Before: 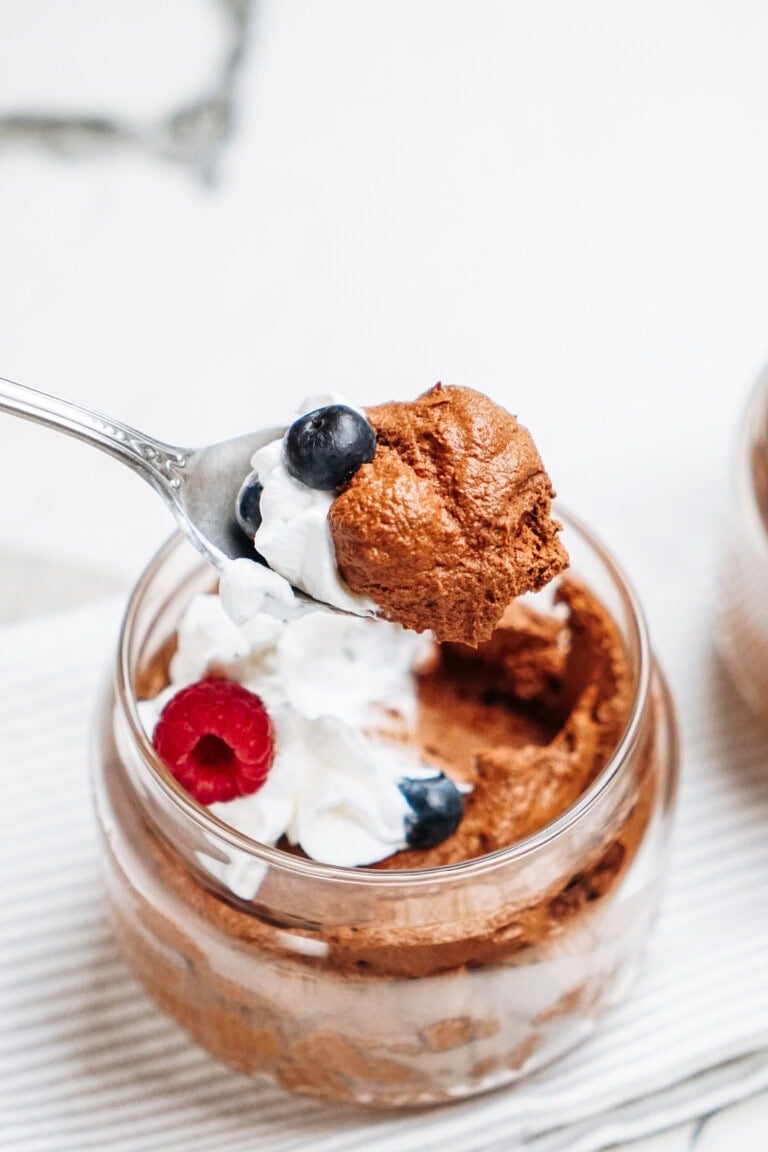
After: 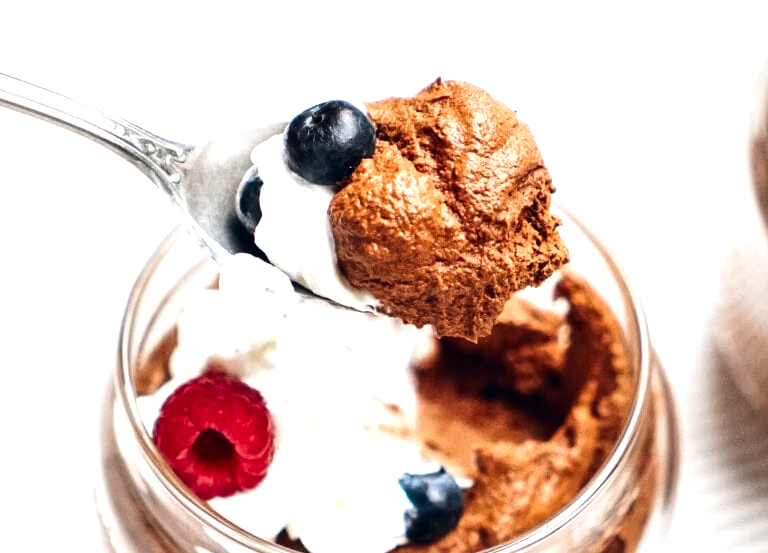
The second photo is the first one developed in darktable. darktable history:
vignetting: brightness -0.178, saturation -0.303
color correction: highlights a* 0.462, highlights b* 2.72, shadows a* -1.07, shadows b* -4.53
crop and rotate: top 26.534%, bottom 25.458%
contrast brightness saturation: contrast 0.027, brightness -0.043
tone equalizer: -8 EV -0.733 EV, -7 EV -0.704 EV, -6 EV -0.579 EV, -5 EV -0.375 EV, -3 EV 0.398 EV, -2 EV 0.6 EV, -1 EV 0.677 EV, +0 EV 0.761 EV, edges refinement/feathering 500, mask exposure compensation -1.57 EV, preserve details no
